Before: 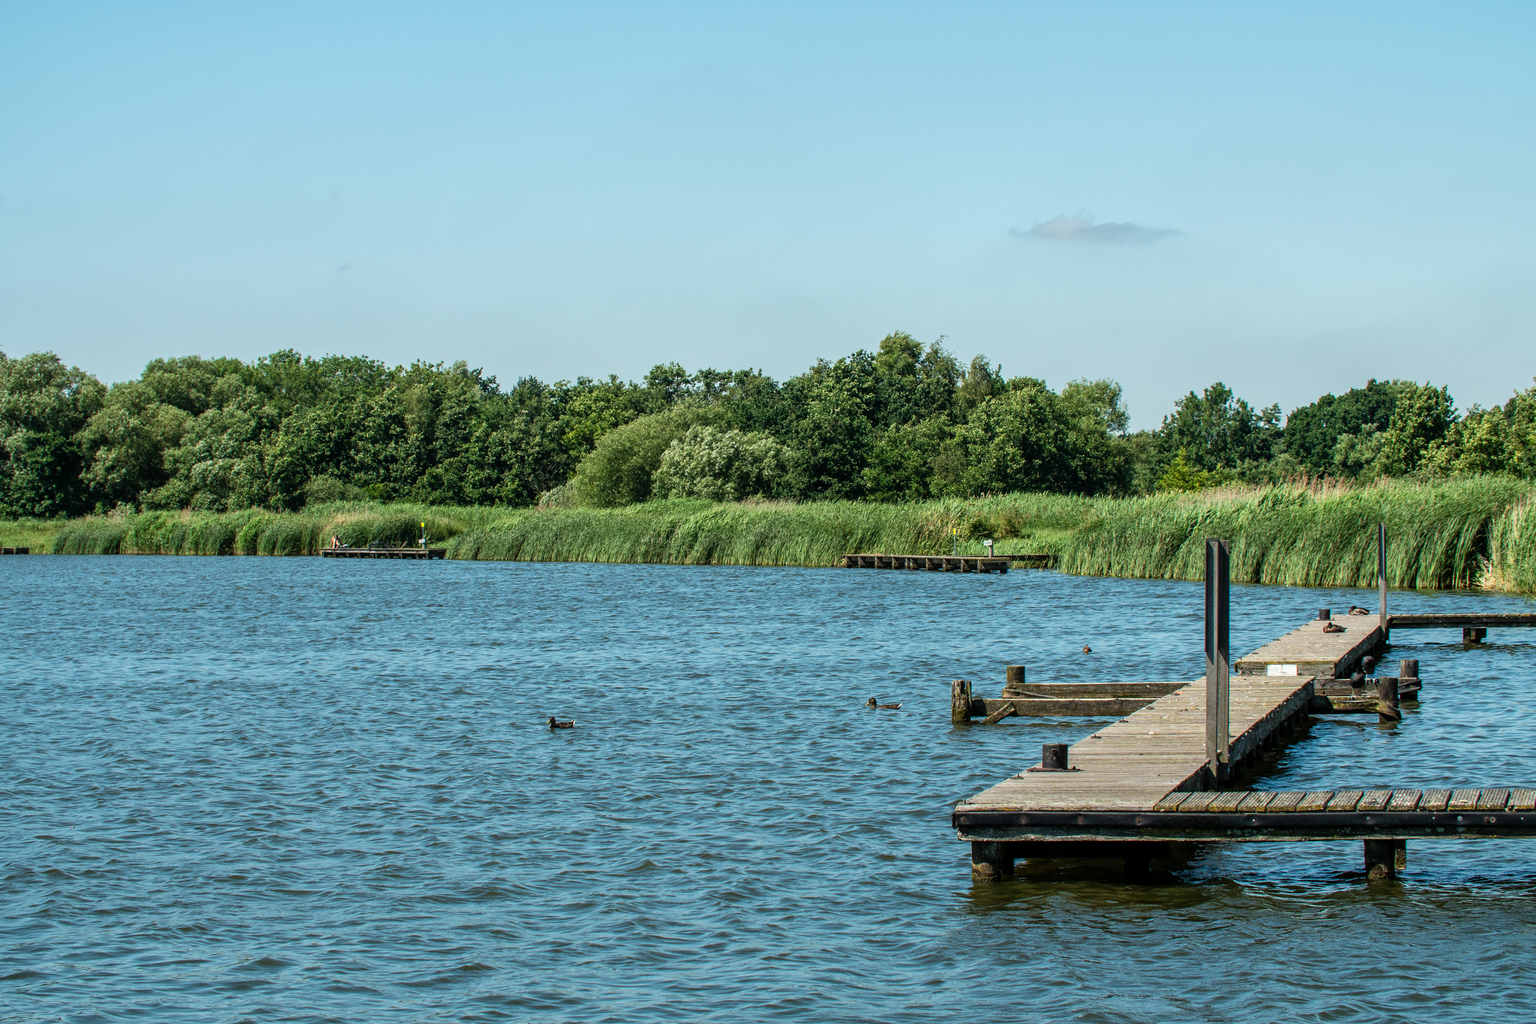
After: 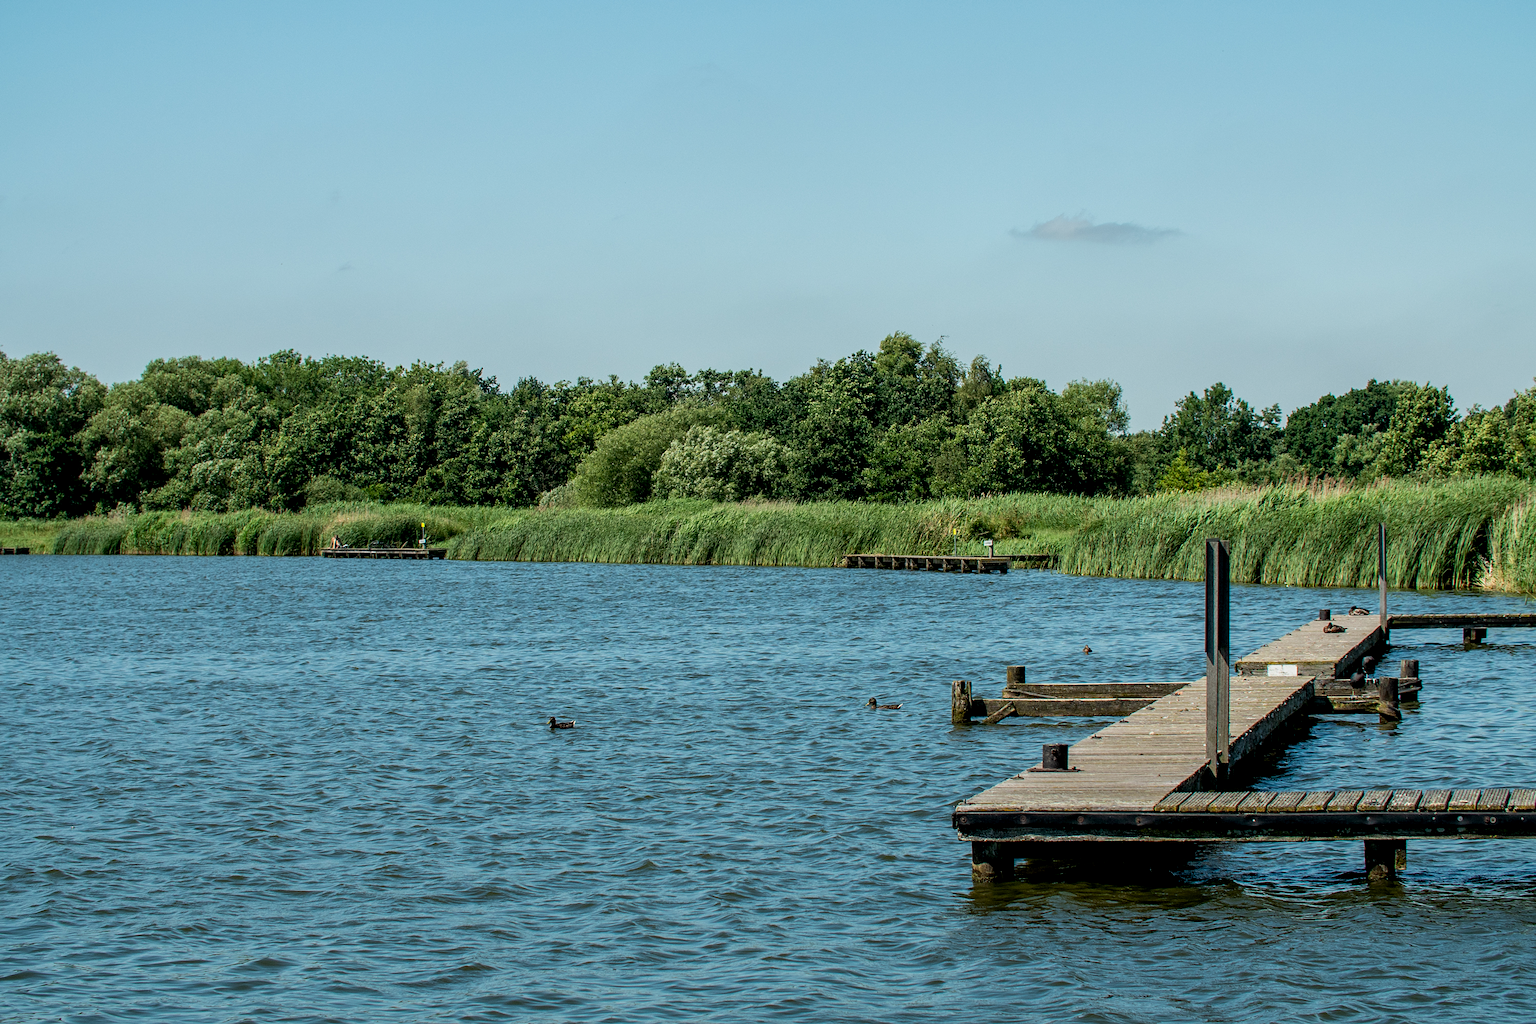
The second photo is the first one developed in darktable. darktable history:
exposure: black level correction 0.006, exposure -0.226 EV, compensate highlight preservation false
sharpen: amount 0.2
